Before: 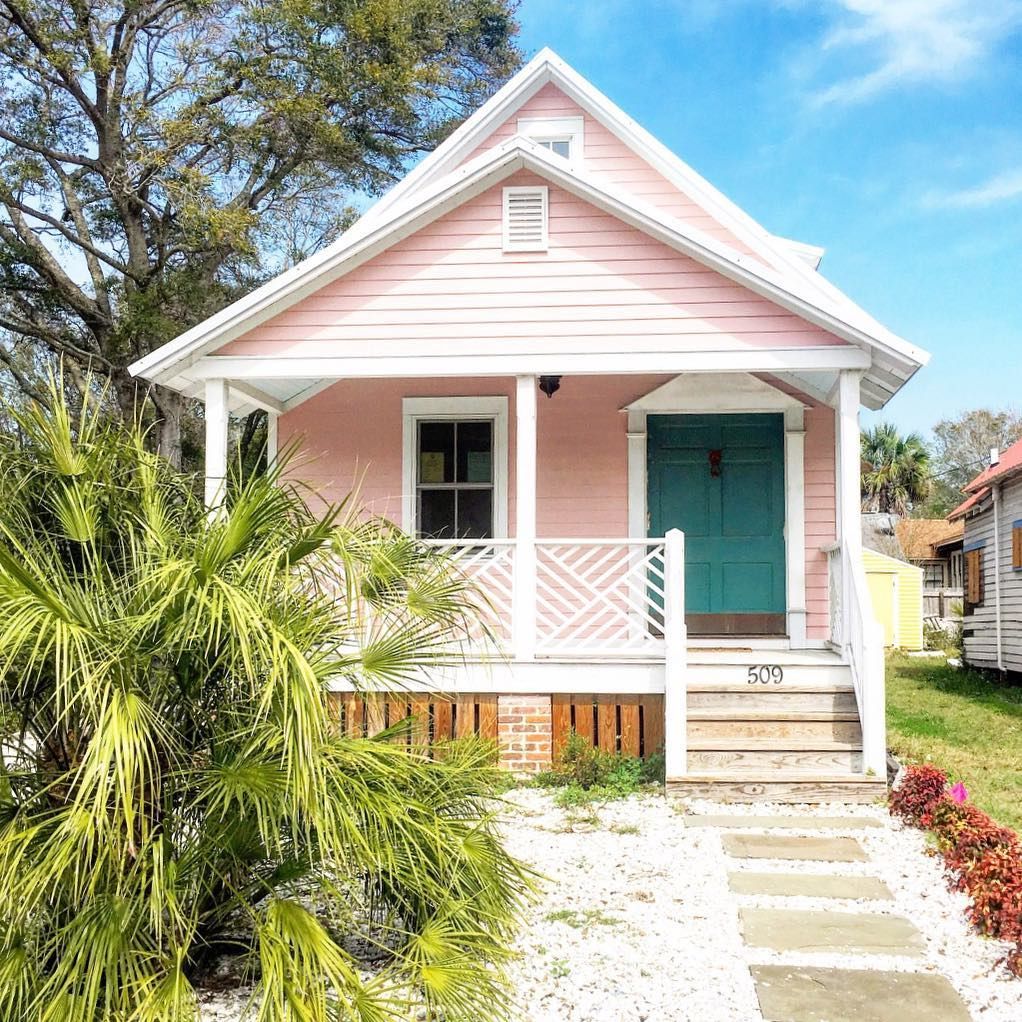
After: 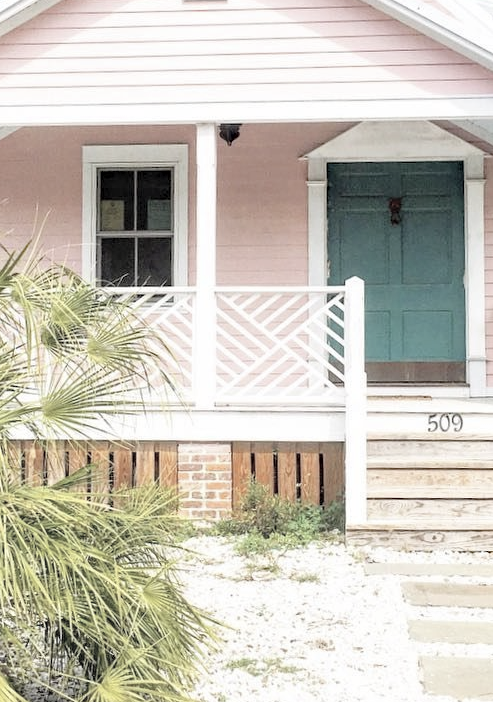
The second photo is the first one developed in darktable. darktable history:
contrast brightness saturation: brightness 0.18, saturation -0.5
haze removal: compatibility mode true, adaptive false
crop: left 31.379%, top 24.658%, right 20.326%, bottom 6.628%
